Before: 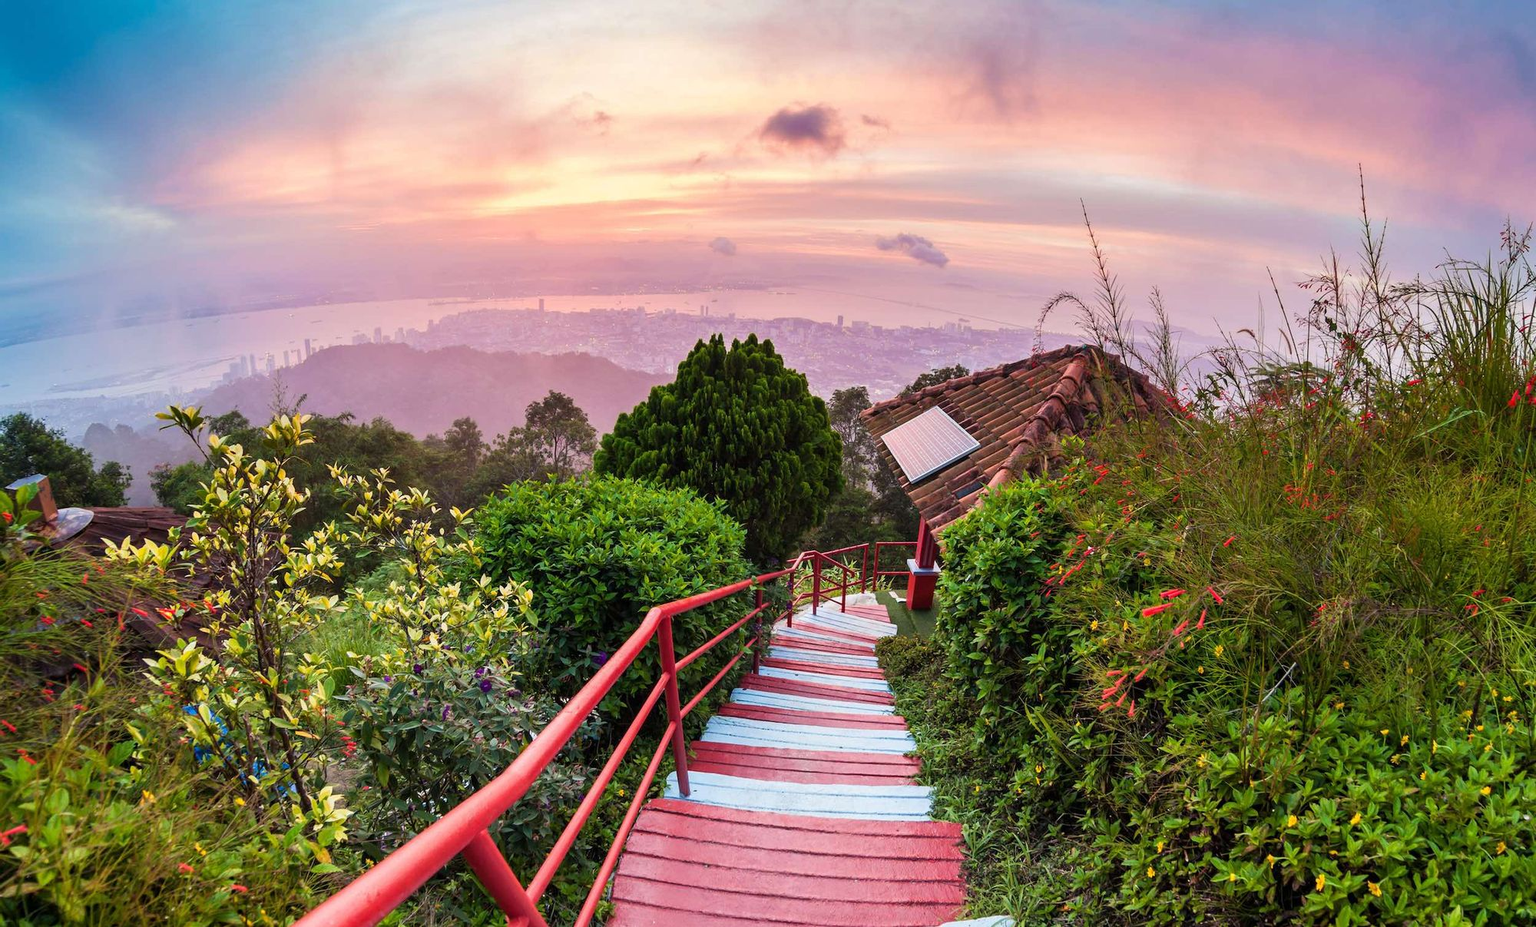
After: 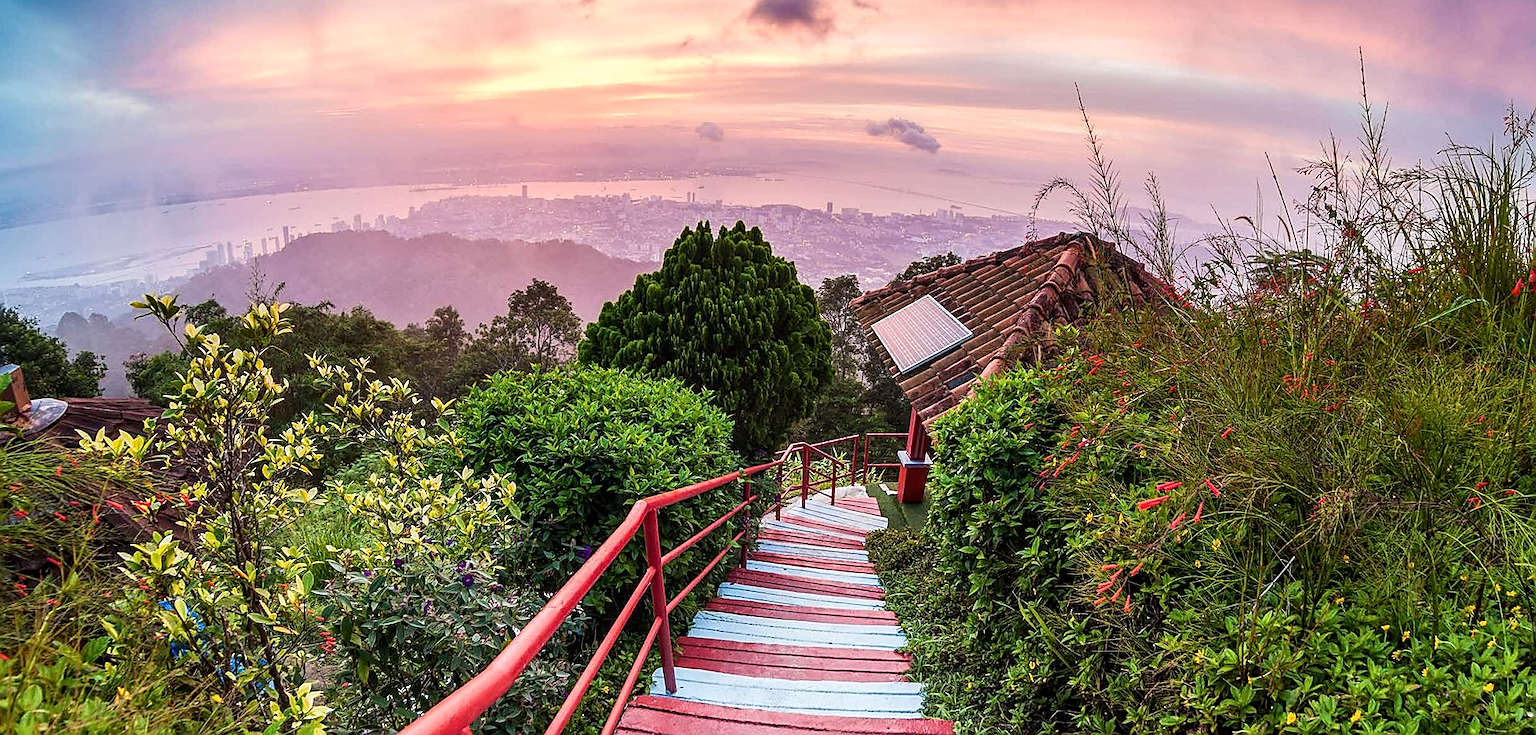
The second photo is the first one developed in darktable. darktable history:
crop and rotate: left 1.844%, top 12.682%, right 0.175%, bottom 9.532%
local contrast: on, module defaults
contrast brightness saturation: contrast 0.139
sharpen: radius 1.424, amount 1.261, threshold 0.63
